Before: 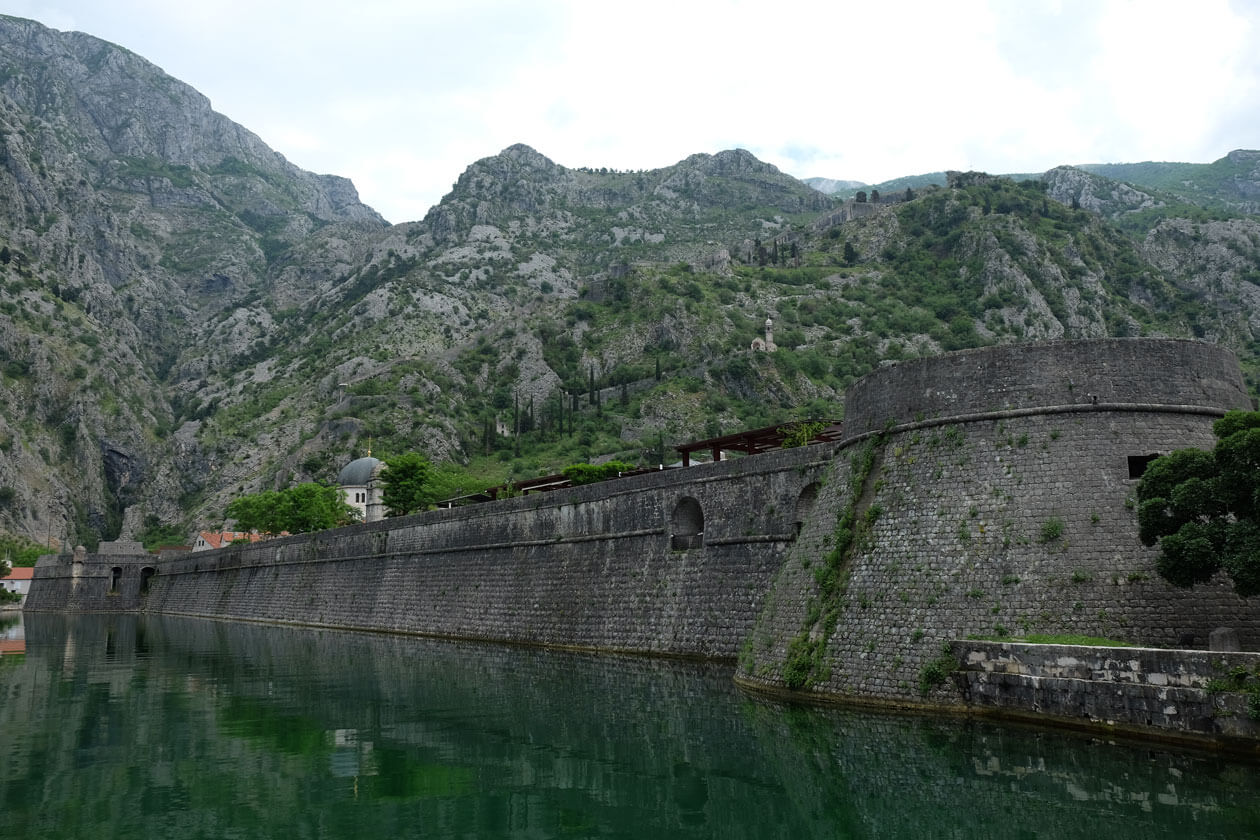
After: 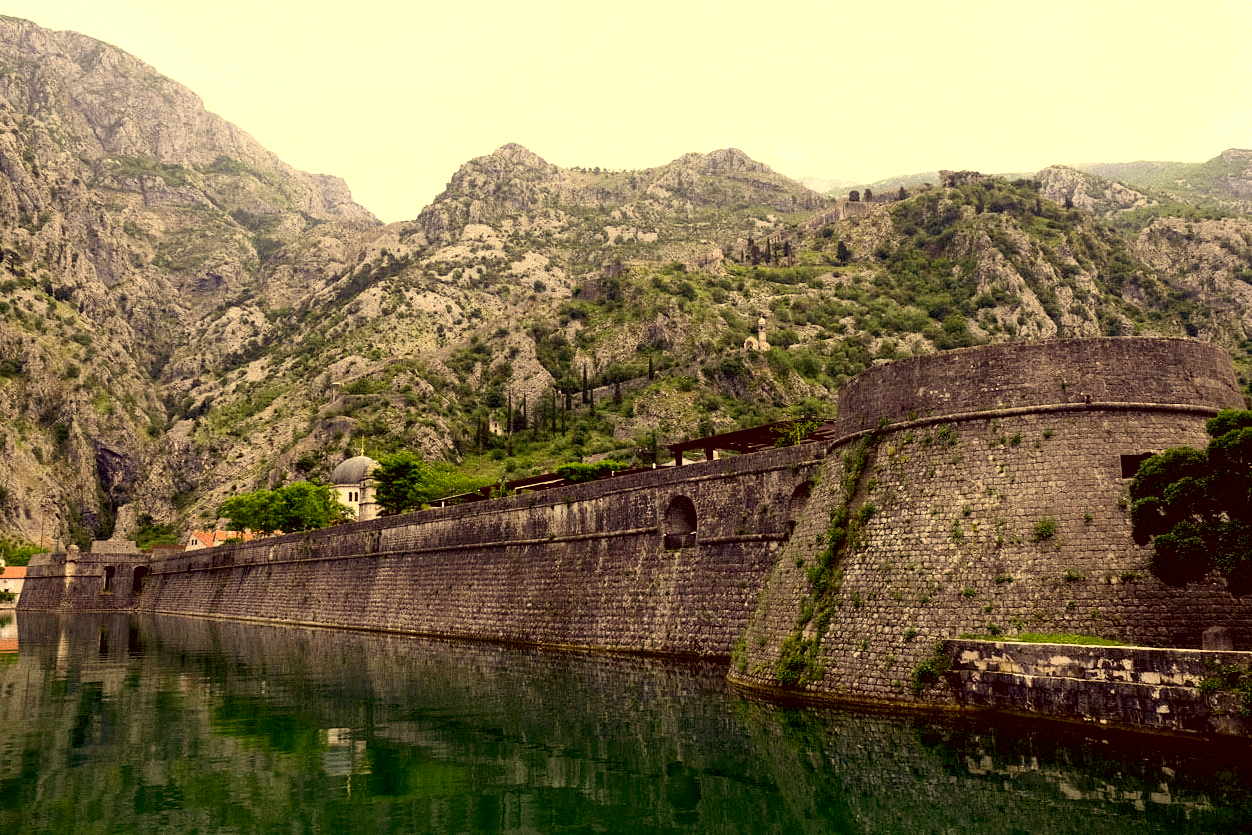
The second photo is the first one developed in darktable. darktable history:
color correction: highlights a* 10.12, highlights b* 39.04, shadows a* 14.62, shadows b* 3.37
contrast brightness saturation: contrast 0.24, brightness 0.09
exposure: black level correction 0.012, exposure 0.7 EV, compensate exposure bias true, compensate highlight preservation false
grain: mid-tones bias 0%
crop and rotate: left 0.614%, top 0.179%, bottom 0.309%
